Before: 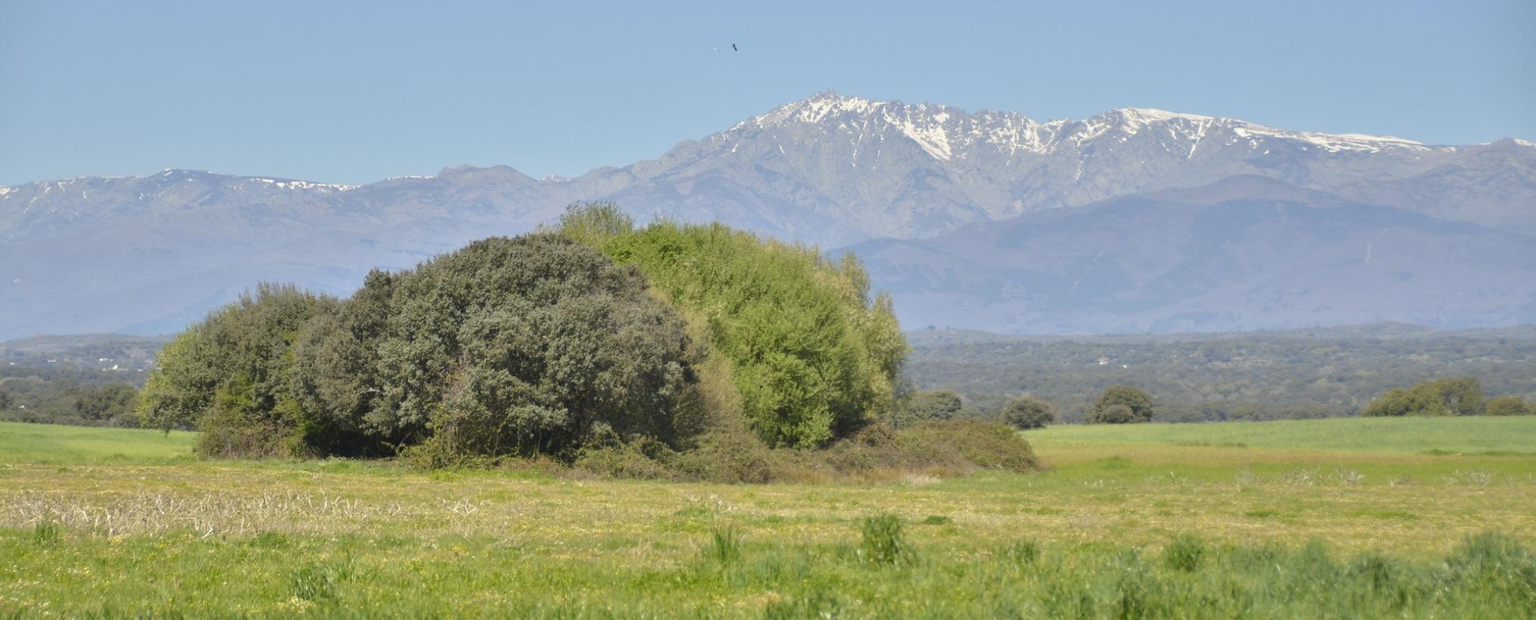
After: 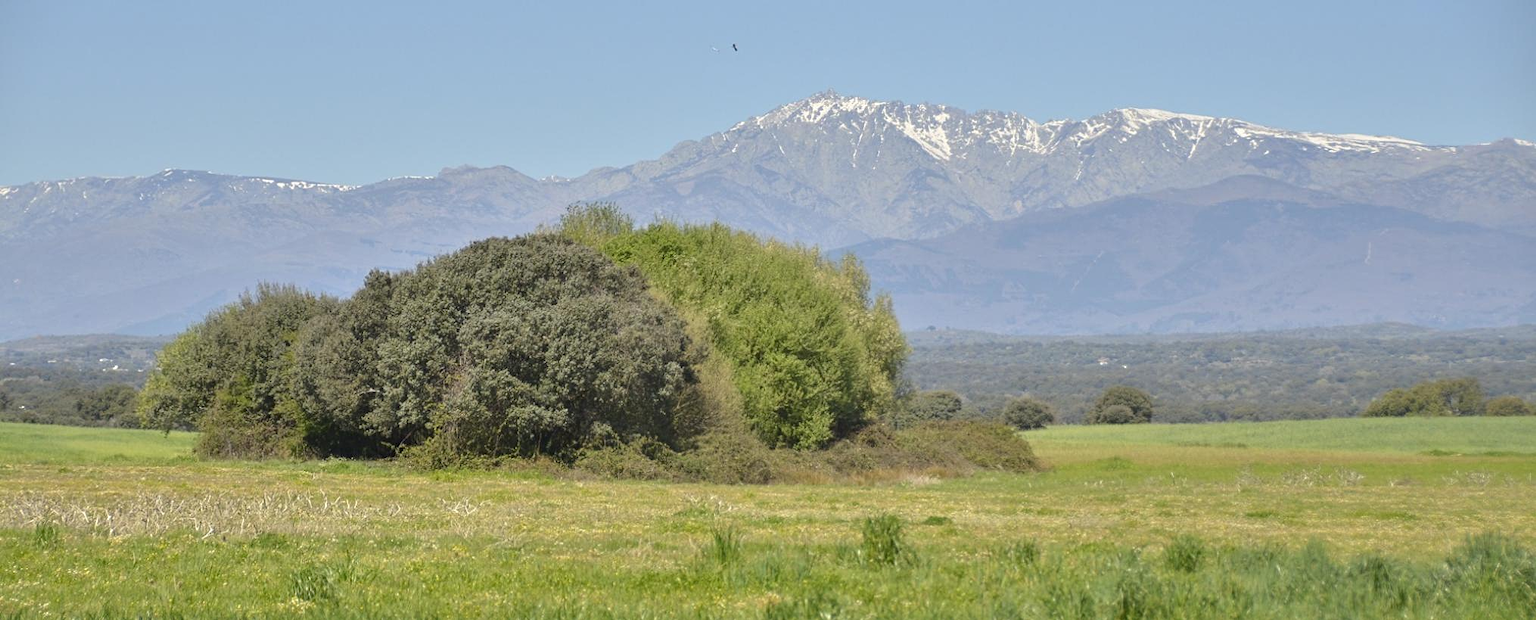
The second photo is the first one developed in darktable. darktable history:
contrast equalizer: y [[0.5, 0.5, 0.5, 0.512, 0.552, 0.62], [0.5 ×6], [0.5 ×4, 0.504, 0.553], [0 ×6], [0 ×6]]
